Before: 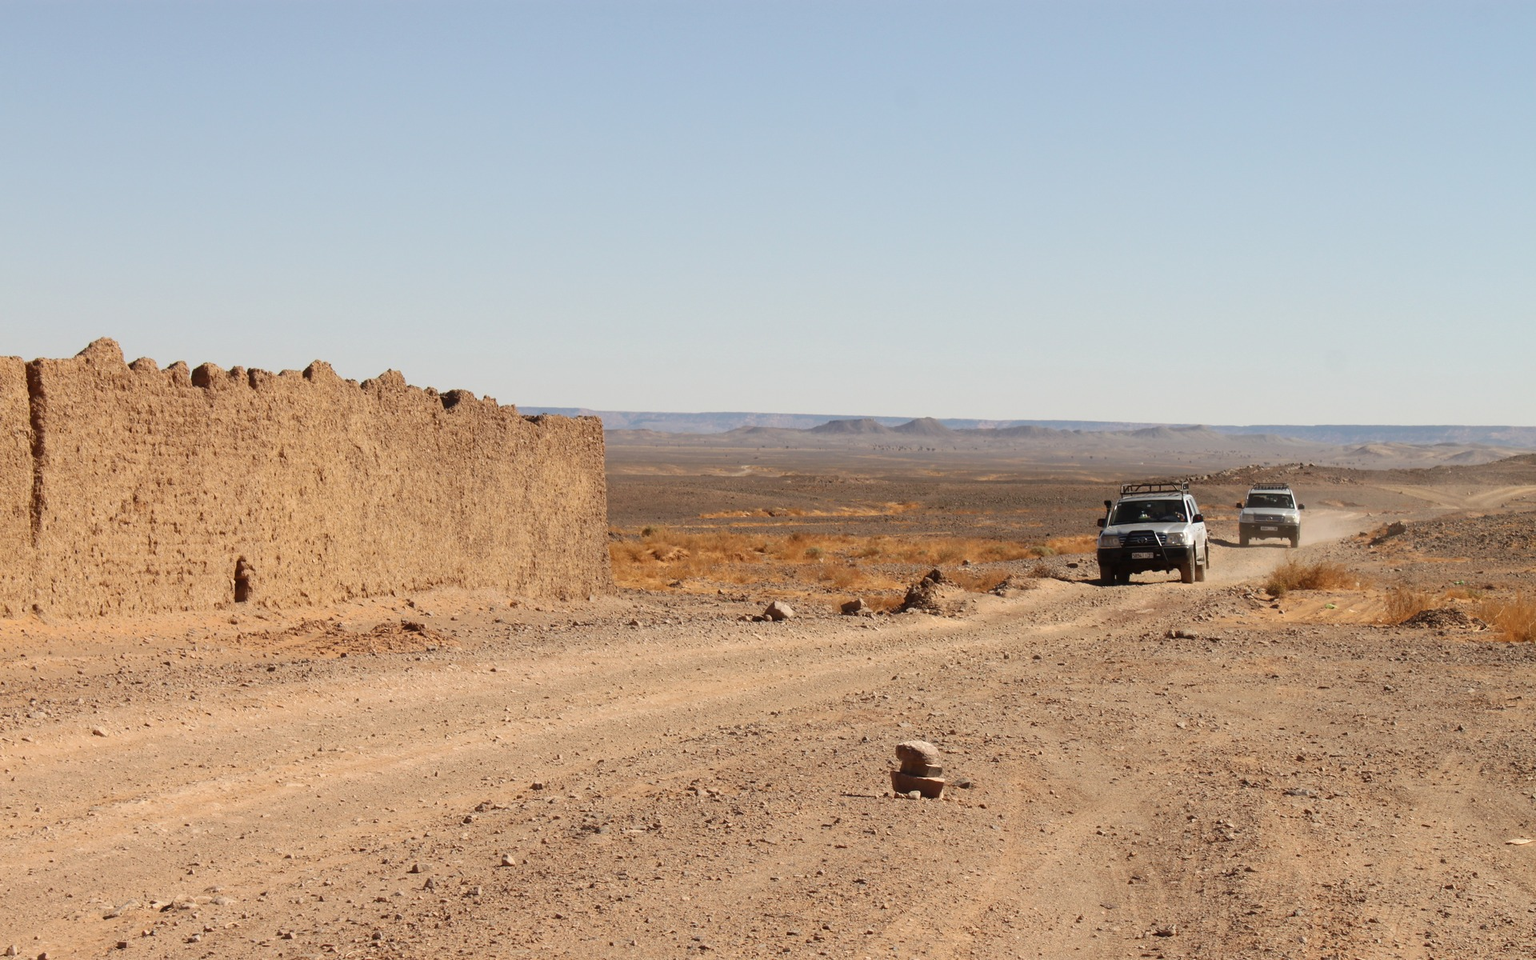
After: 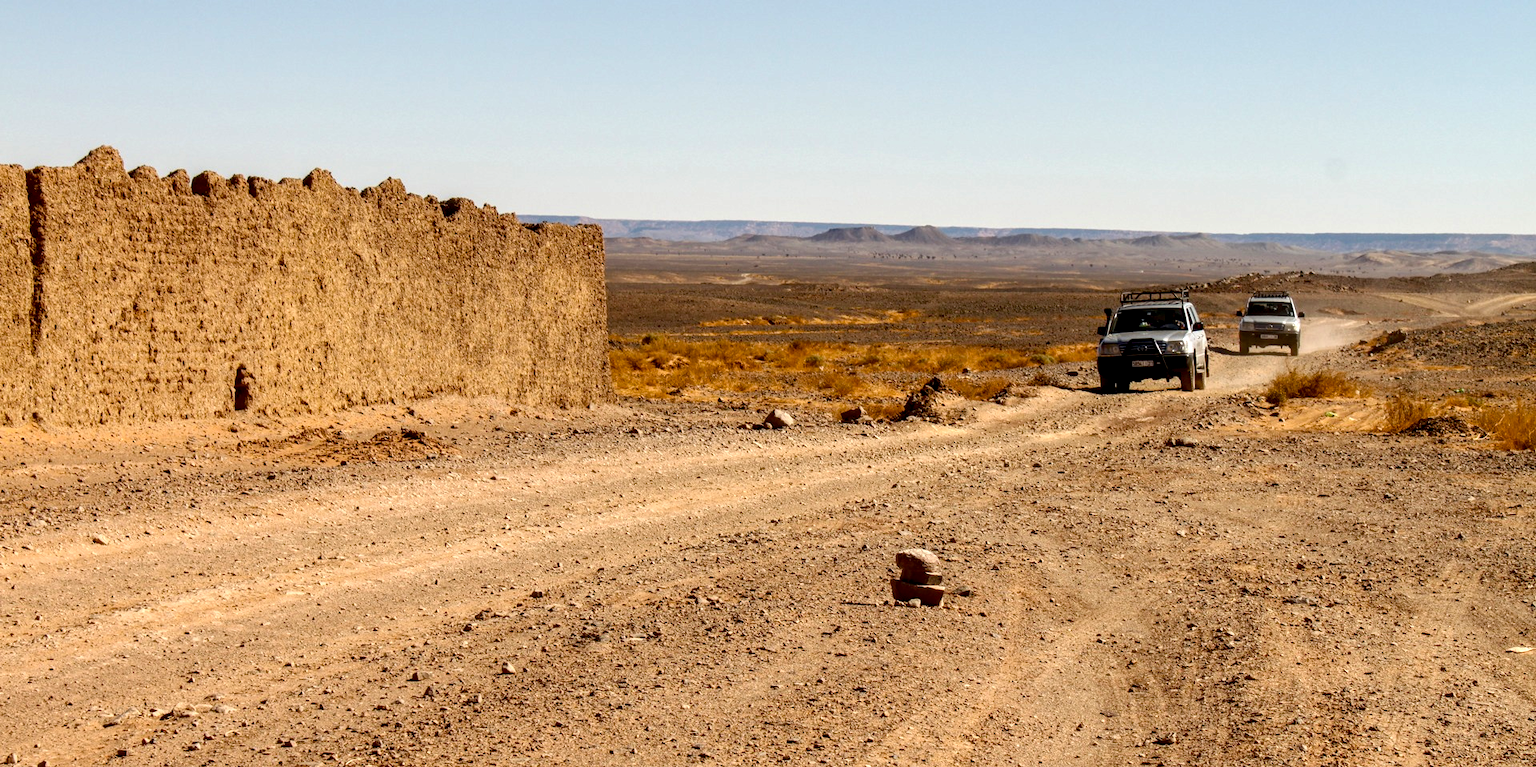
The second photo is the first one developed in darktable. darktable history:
local contrast: highlights 60%, shadows 61%, detail 160%
crop and rotate: top 20.033%
color balance rgb: perceptual saturation grading › global saturation 20%, perceptual saturation grading › highlights -13.973%, perceptual saturation grading › shadows 49.537%, perceptual brilliance grading › highlights 5.148%, perceptual brilliance grading › shadows -9.413%, global vibrance 25.374%
